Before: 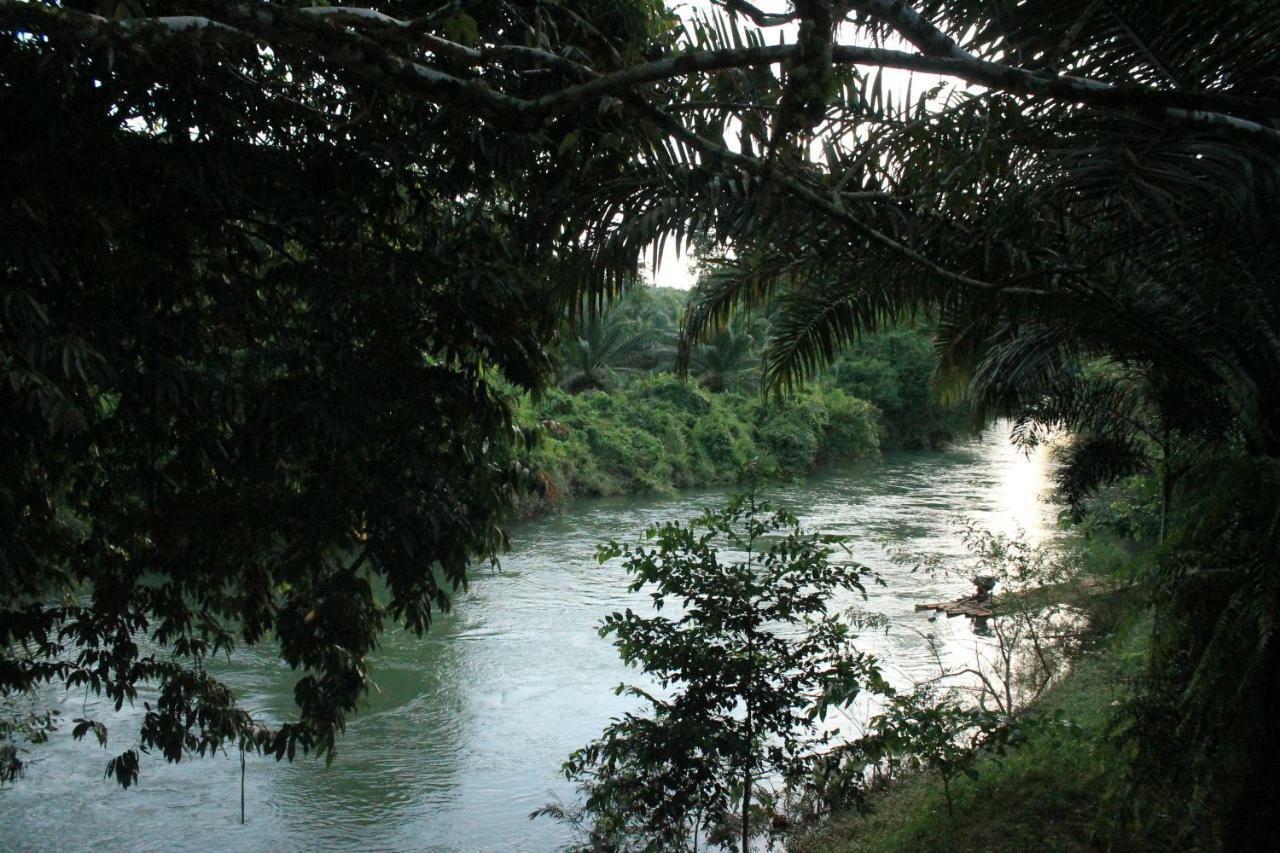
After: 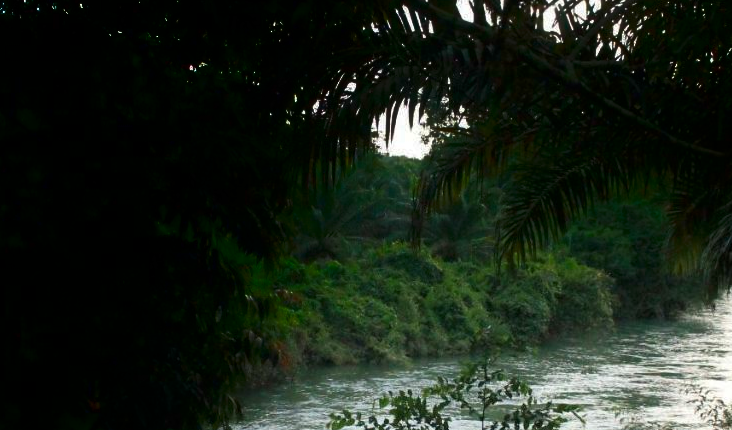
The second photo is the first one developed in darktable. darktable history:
shadows and highlights: shadows -88.03, highlights -35.45, shadows color adjustment 99.15%, highlights color adjustment 0%, soften with gaussian
crop: left 20.932%, top 15.471%, right 21.848%, bottom 34.081%
